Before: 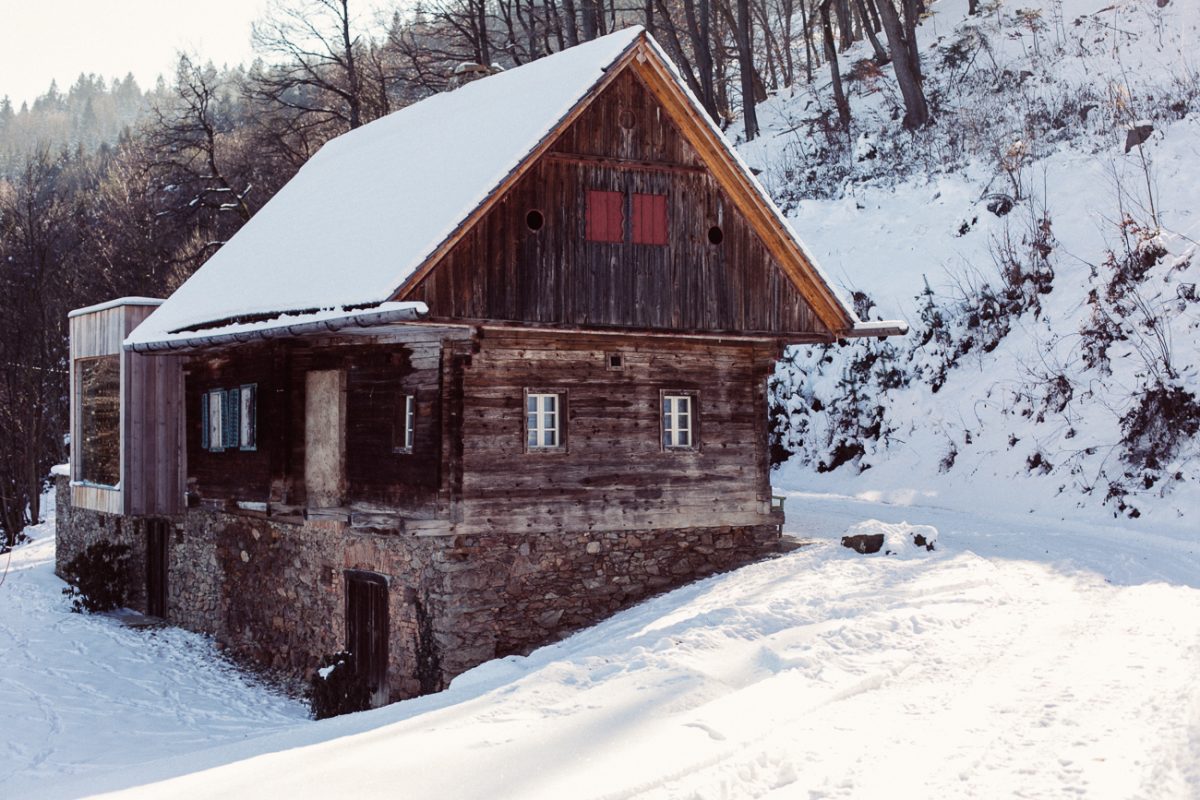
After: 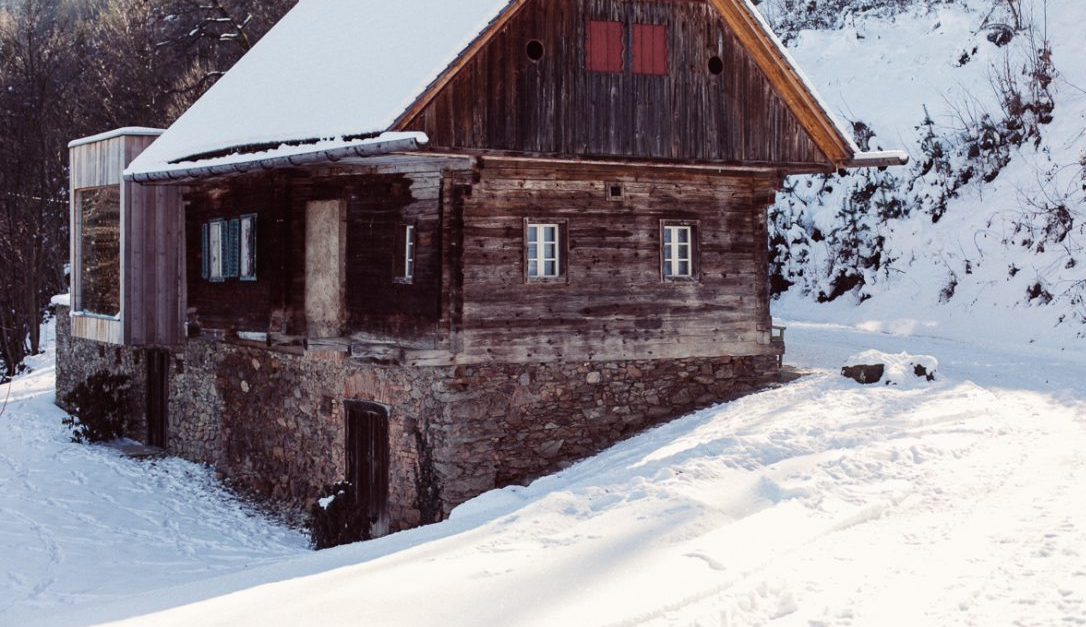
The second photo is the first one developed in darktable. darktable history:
crop: top 21.293%, right 9.421%, bottom 0.276%
